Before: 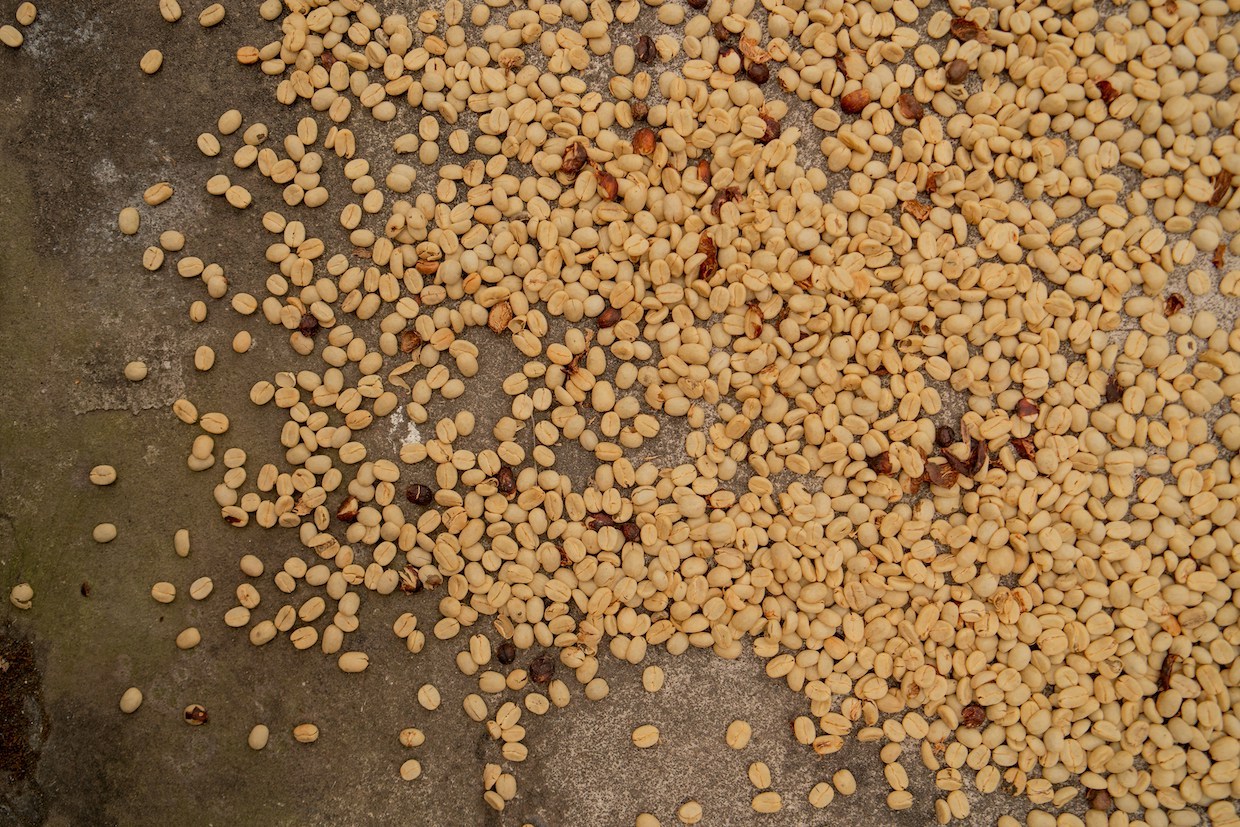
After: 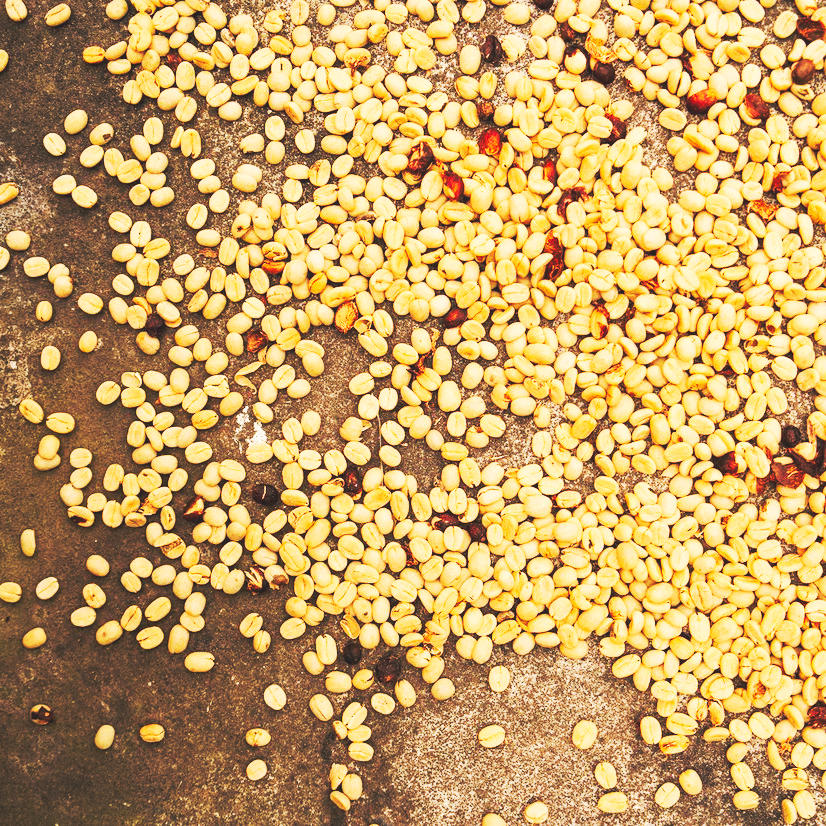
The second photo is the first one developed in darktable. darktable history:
crop and rotate: left 12.457%, right 20.862%
base curve: curves: ch0 [(0, 0.015) (0.085, 0.116) (0.134, 0.298) (0.19, 0.545) (0.296, 0.764) (0.599, 0.982) (1, 1)], preserve colors none
